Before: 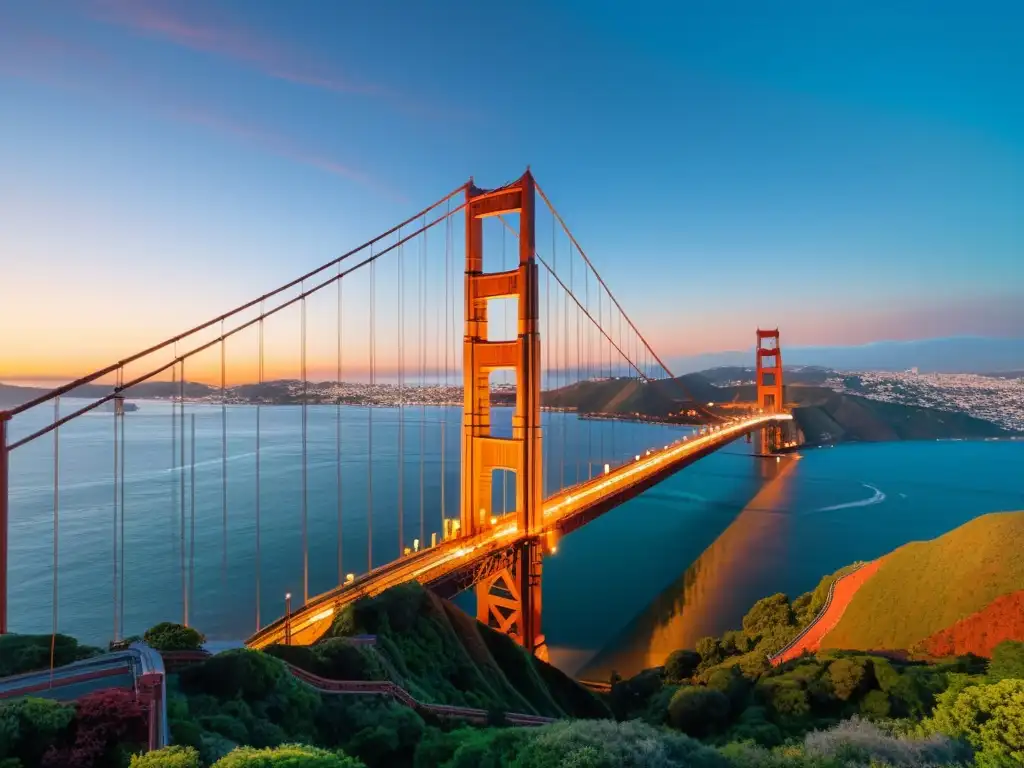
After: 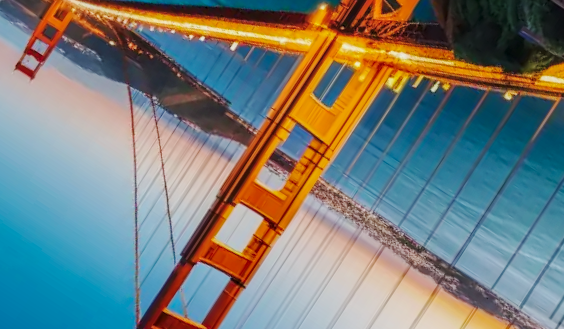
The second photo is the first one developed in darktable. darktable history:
local contrast: highlights 100%, shadows 100%, detail 200%, midtone range 0.2
exposure: compensate highlight preservation false
base curve: curves: ch0 [(0, 0.007) (0.028, 0.063) (0.121, 0.311) (0.46, 0.743) (0.859, 0.957) (1, 1)], preserve colors none
crop and rotate: angle 146.74°, left 9.144%, top 15.632%, right 4.418%, bottom 17.13%
color balance rgb: linear chroma grading › global chroma 19.868%, perceptual saturation grading › global saturation 0.42%, perceptual brilliance grading › global brilliance -48.12%, global vibrance -1.755%, saturation formula JzAzBz (2021)
